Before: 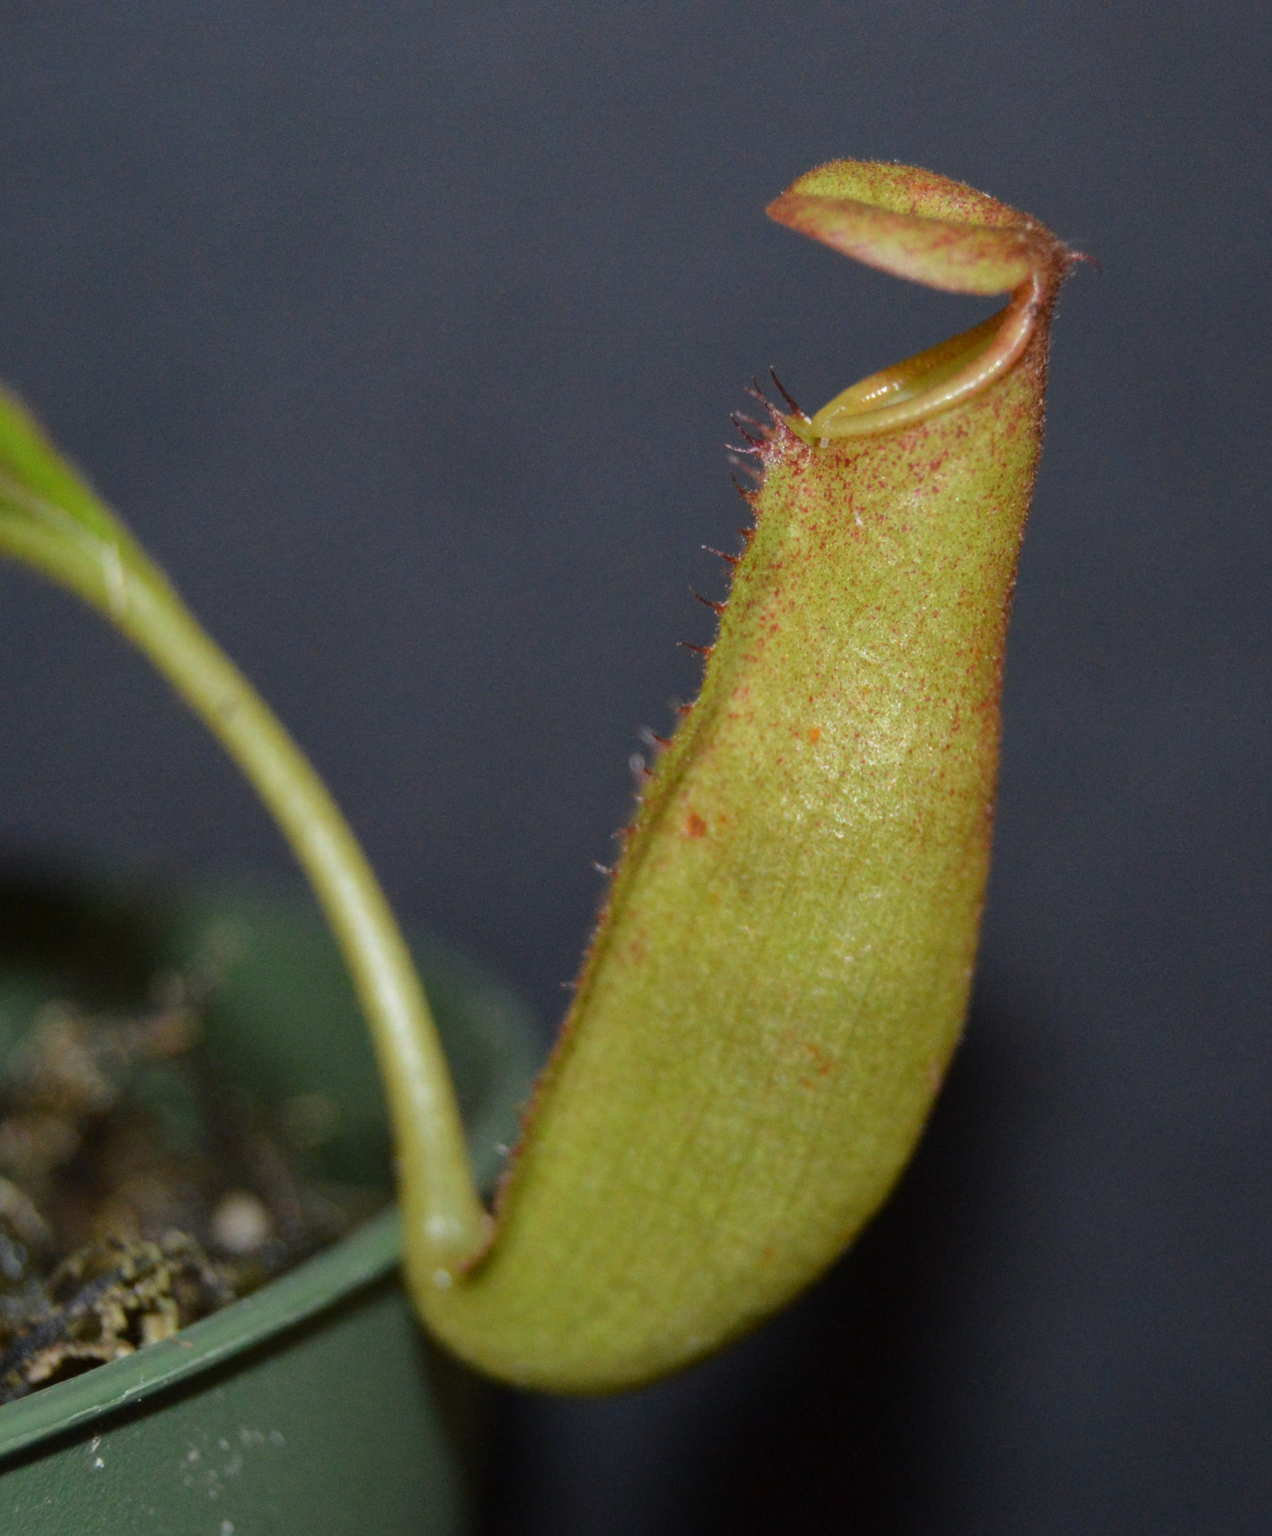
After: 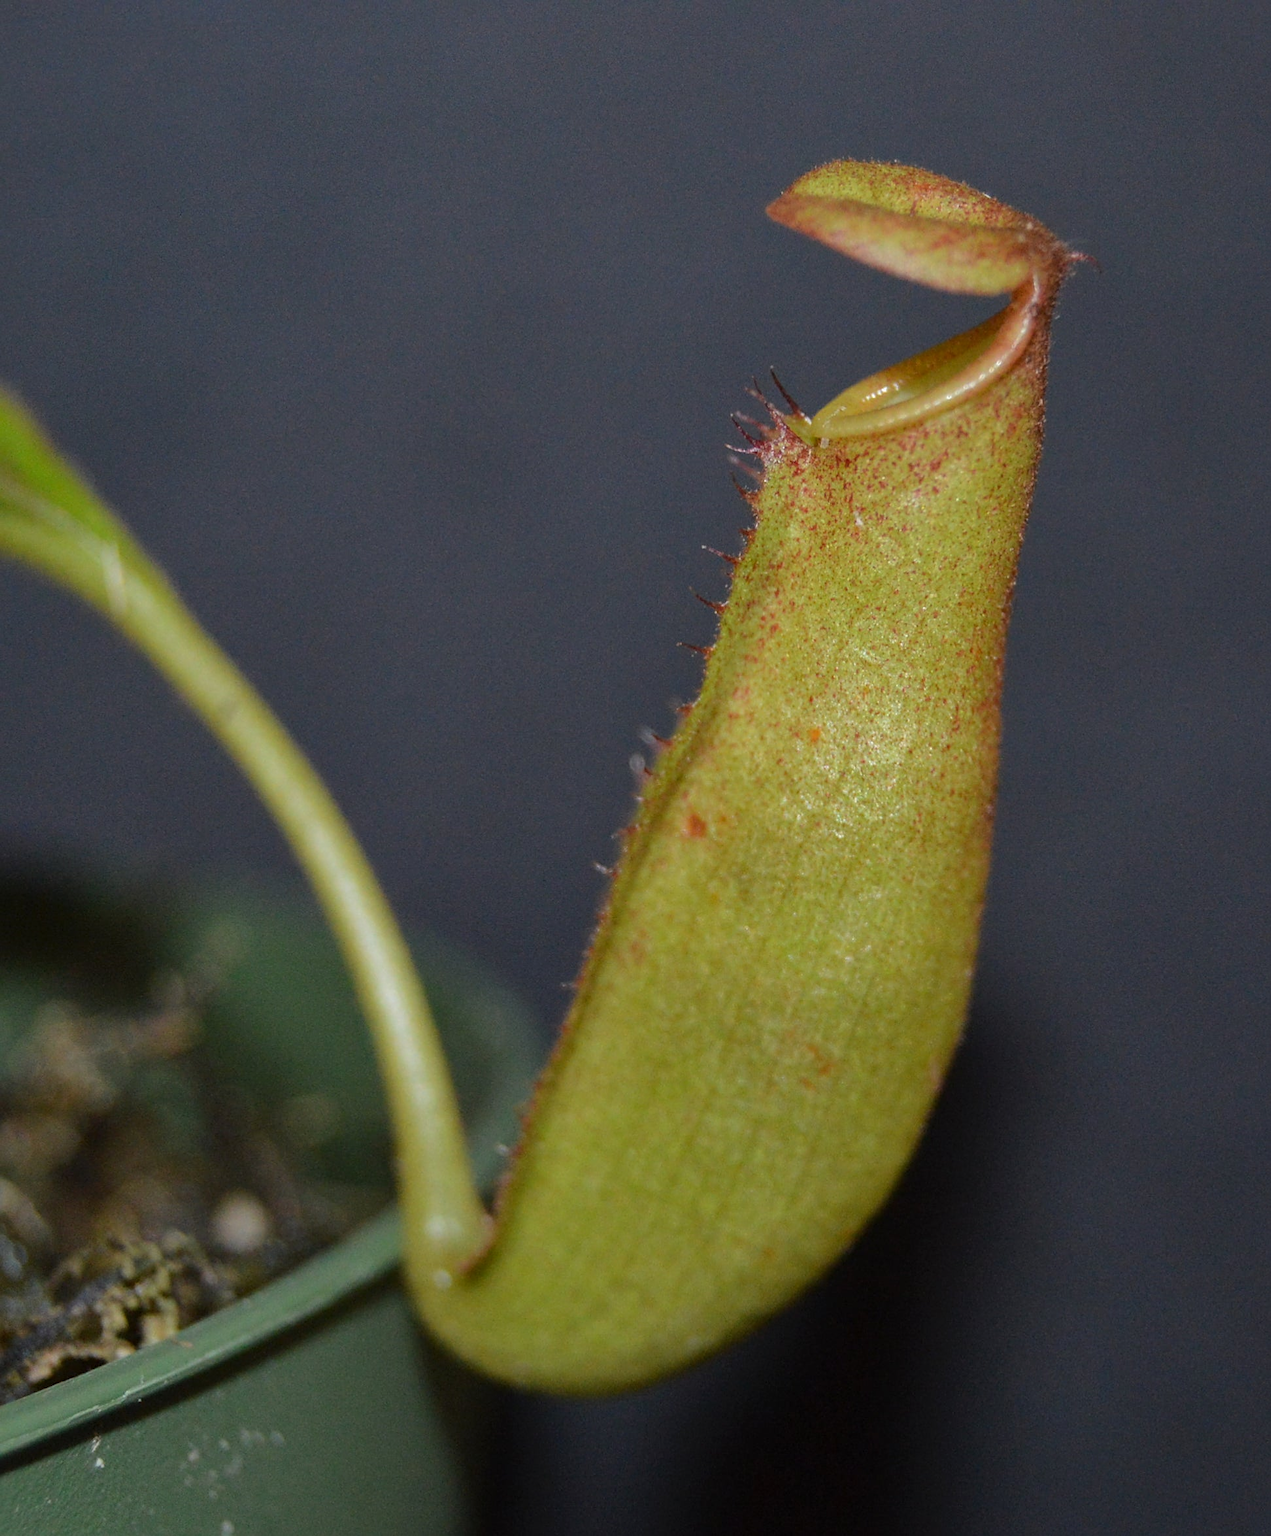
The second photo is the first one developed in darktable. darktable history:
shadows and highlights: shadows 25.79, white point adjustment -3.15, highlights -30.02
sharpen: on, module defaults
